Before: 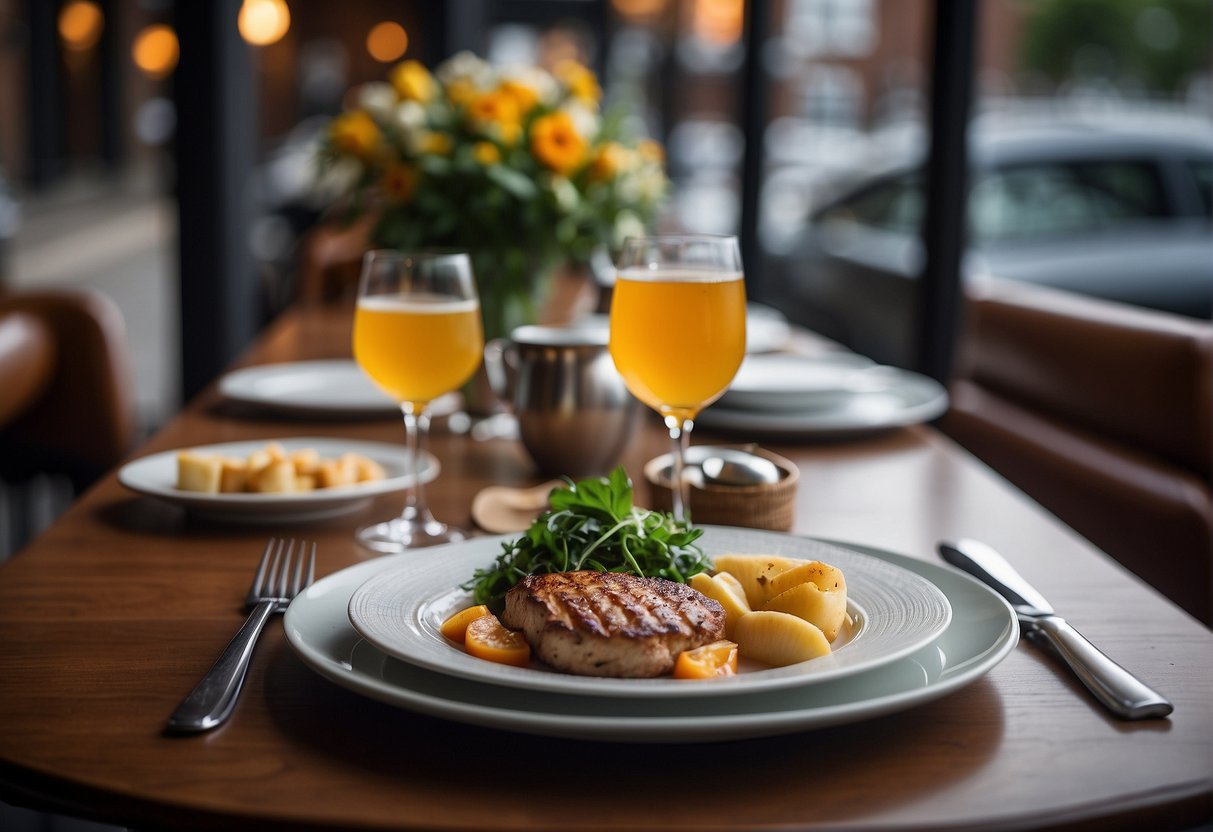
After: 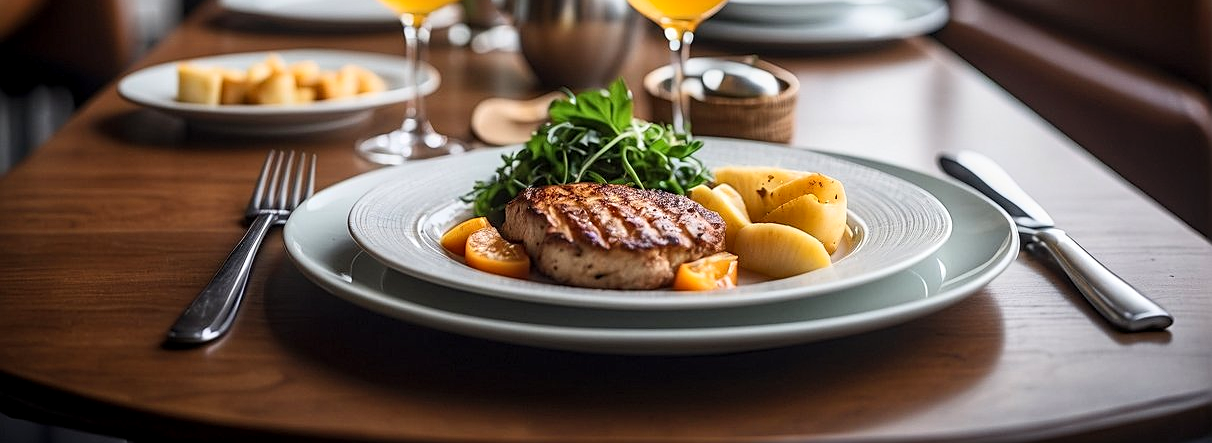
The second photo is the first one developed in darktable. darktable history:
crop and rotate: top 46.689%, right 0.014%
contrast brightness saturation: contrast 0.195, brightness 0.154, saturation 0.145
local contrast: on, module defaults
sharpen: on, module defaults
